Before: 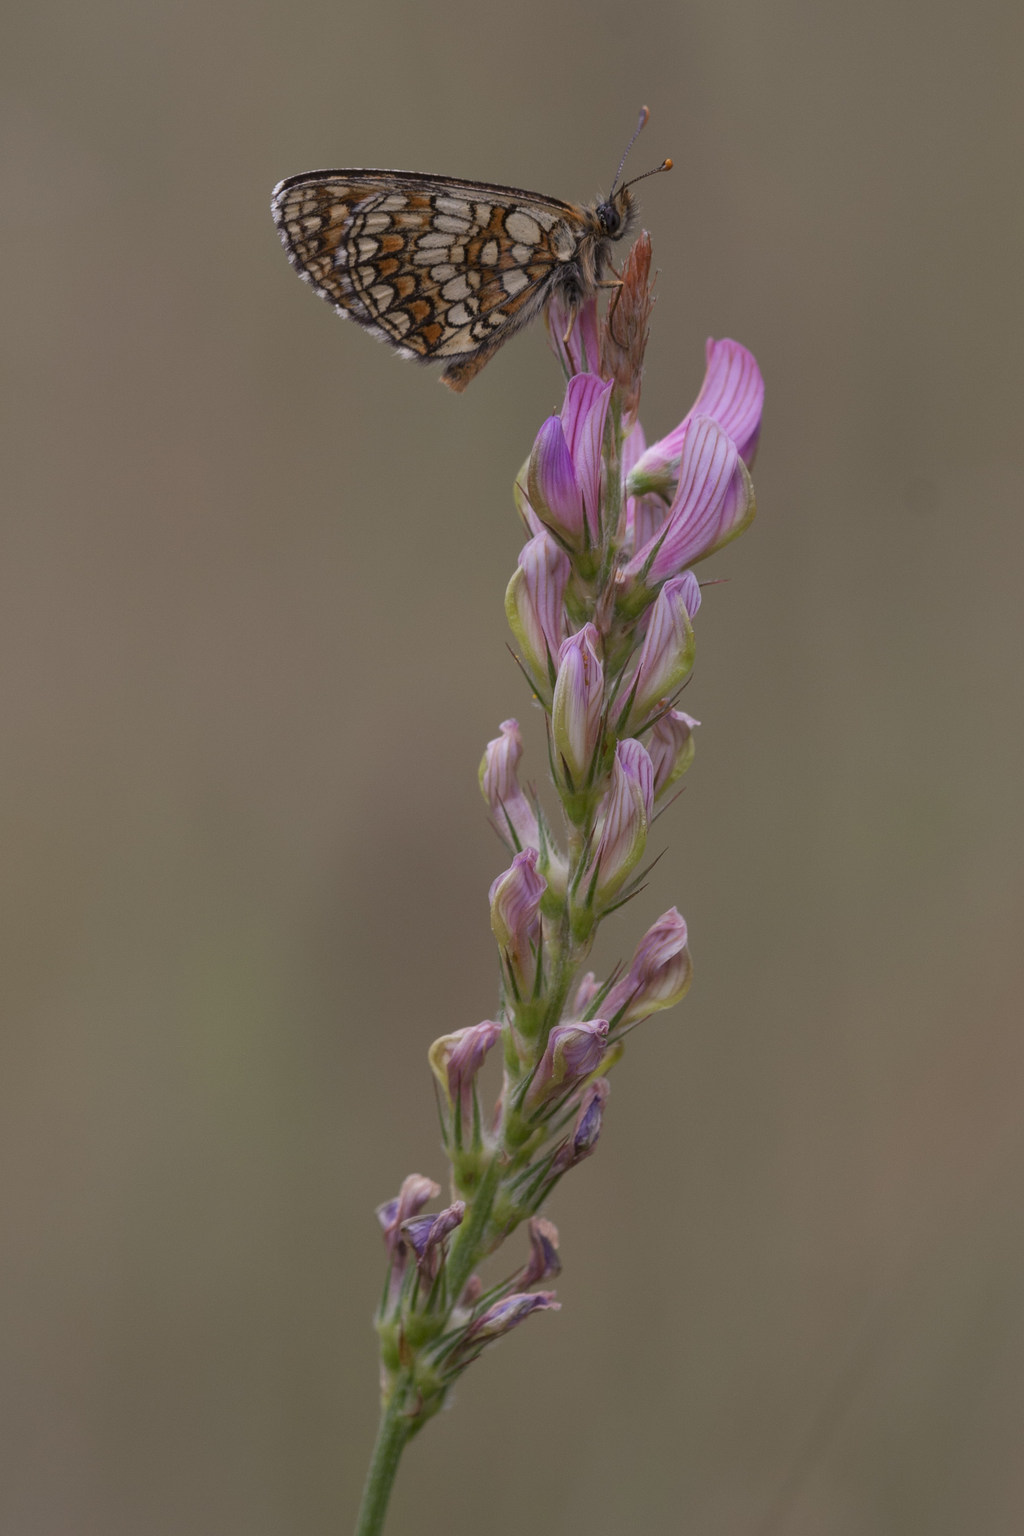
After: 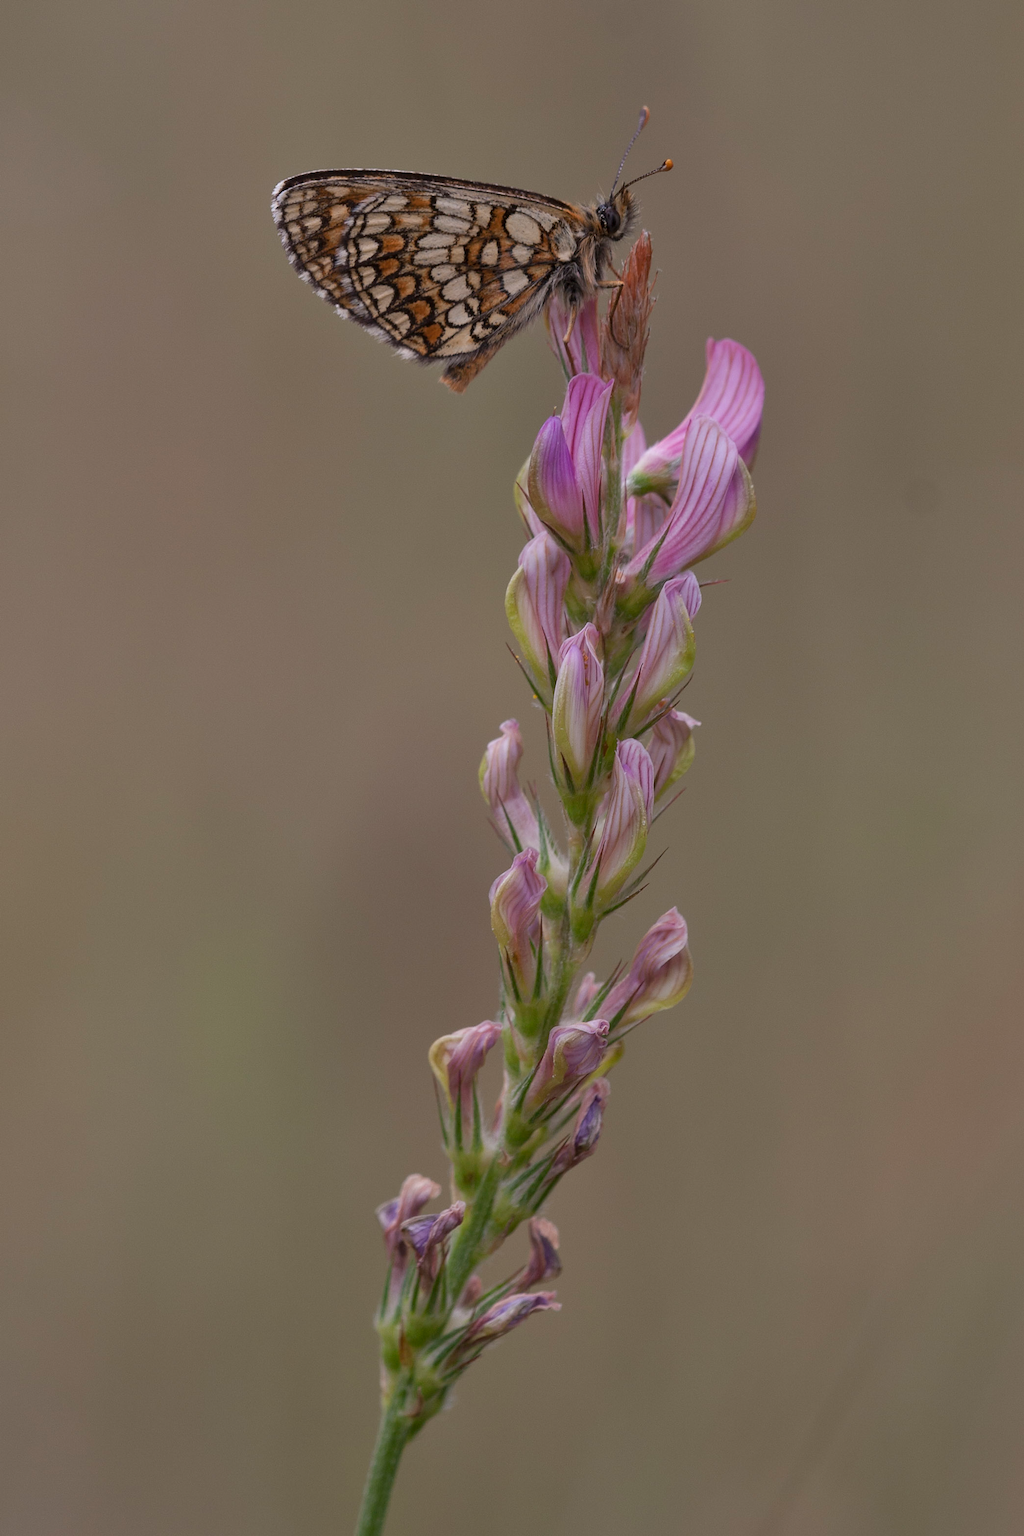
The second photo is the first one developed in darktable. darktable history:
shadows and highlights: low approximation 0.01, soften with gaussian
sharpen: radius 1.46, amount 0.393, threshold 1.397
color zones: curves: ch0 [(0.068, 0.464) (0.25, 0.5) (0.48, 0.508) (0.75, 0.536) (0.886, 0.476) (0.967, 0.456)]; ch1 [(0.066, 0.456) (0.25, 0.5) (0.616, 0.508) (0.746, 0.56) (0.934, 0.444)]
